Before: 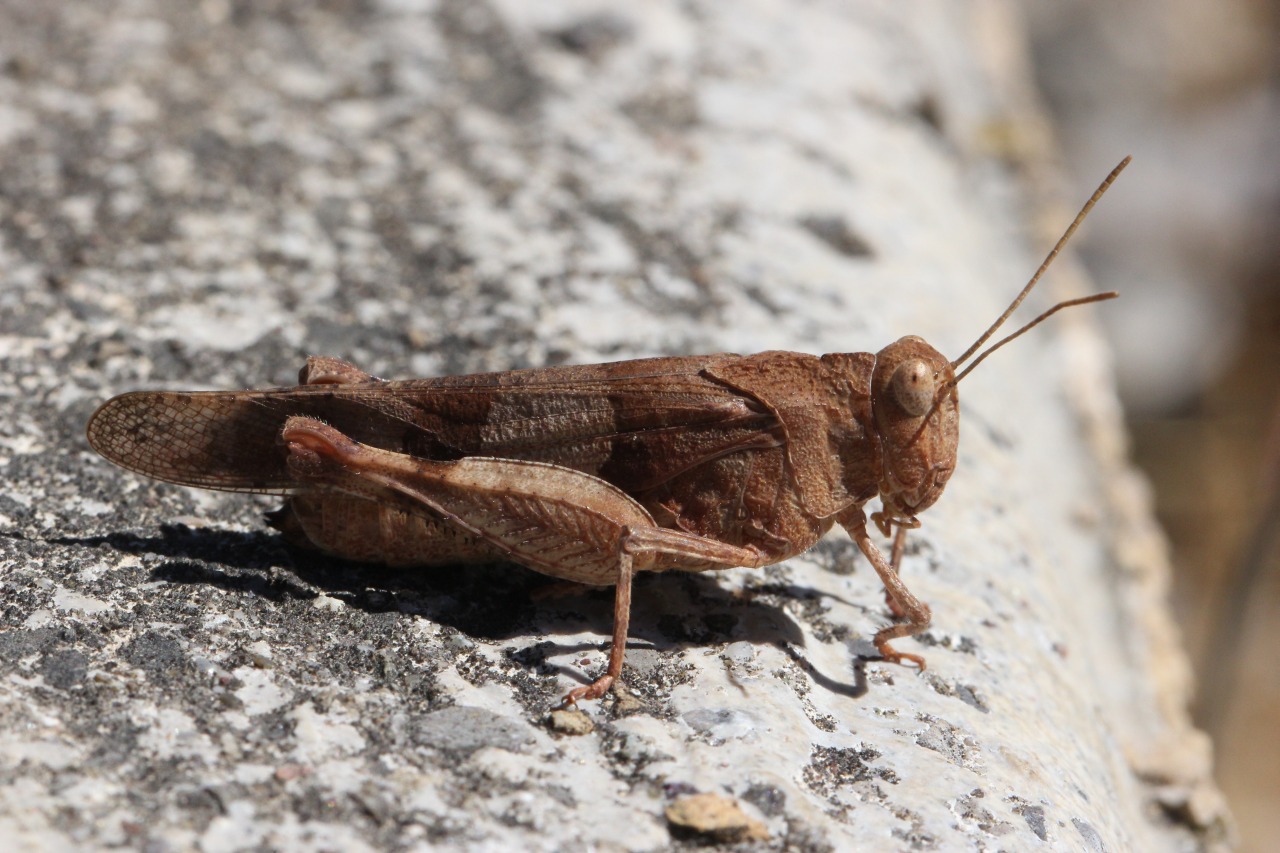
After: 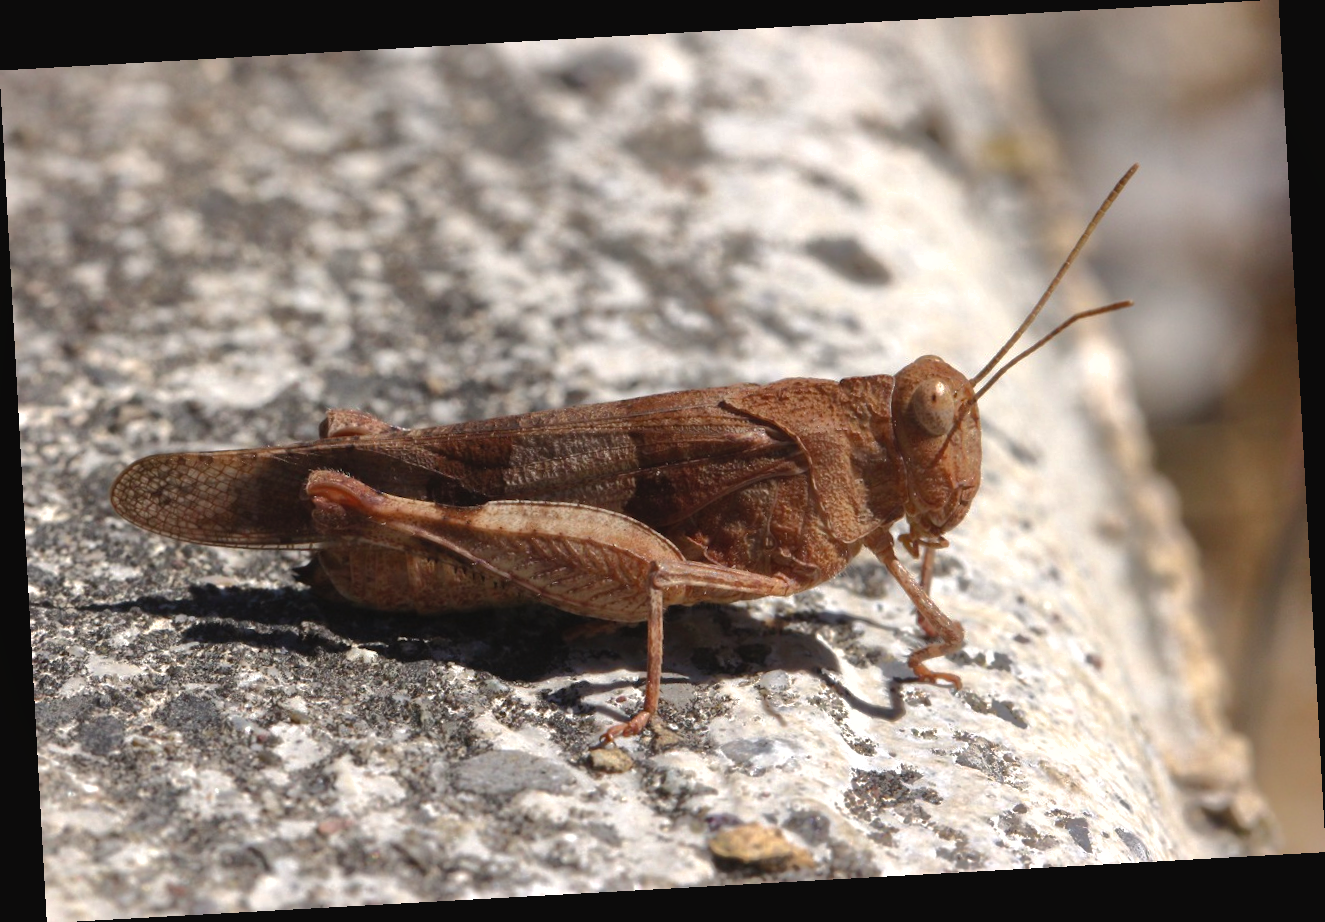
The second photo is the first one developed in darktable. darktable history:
shadows and highlights: shadows 40, highlights -60
color balance rgb: shadows lift › chroma 1%, shadows lift › hue 28.8°, power › hue 60°, highlights gain › chroma 1%, highlights gain › hue 60°, global offset › luminance 0.25%, perceptual saturation grading › highlights -20%, perceptual saturation grading › shadows 20%, perceptual brilliance grading › highlights 10%, perceptual brilliance grading › shadows -5%, global vibrance 19.67%
rotate and perspective: rotation -3.18°, automatic cropping off
